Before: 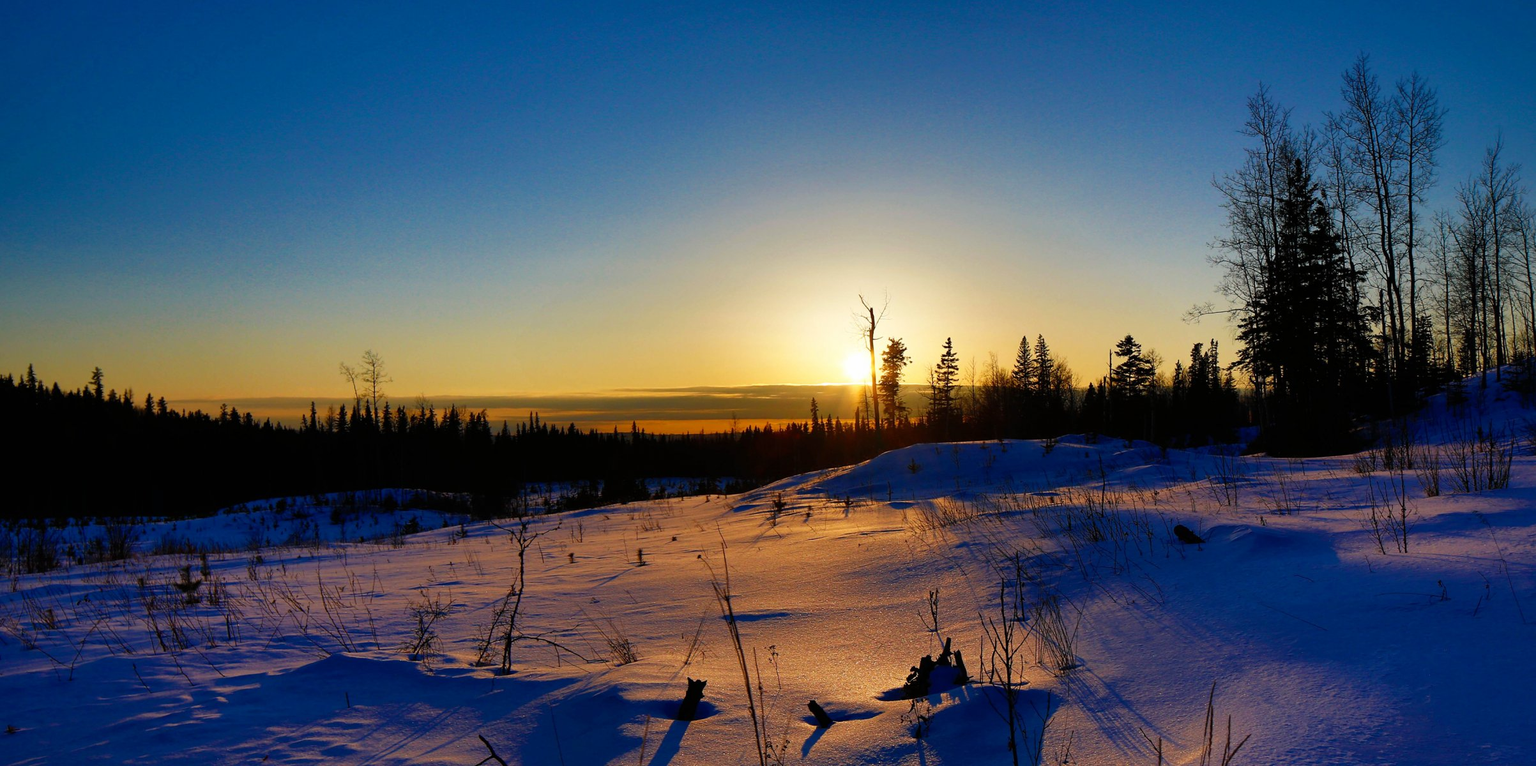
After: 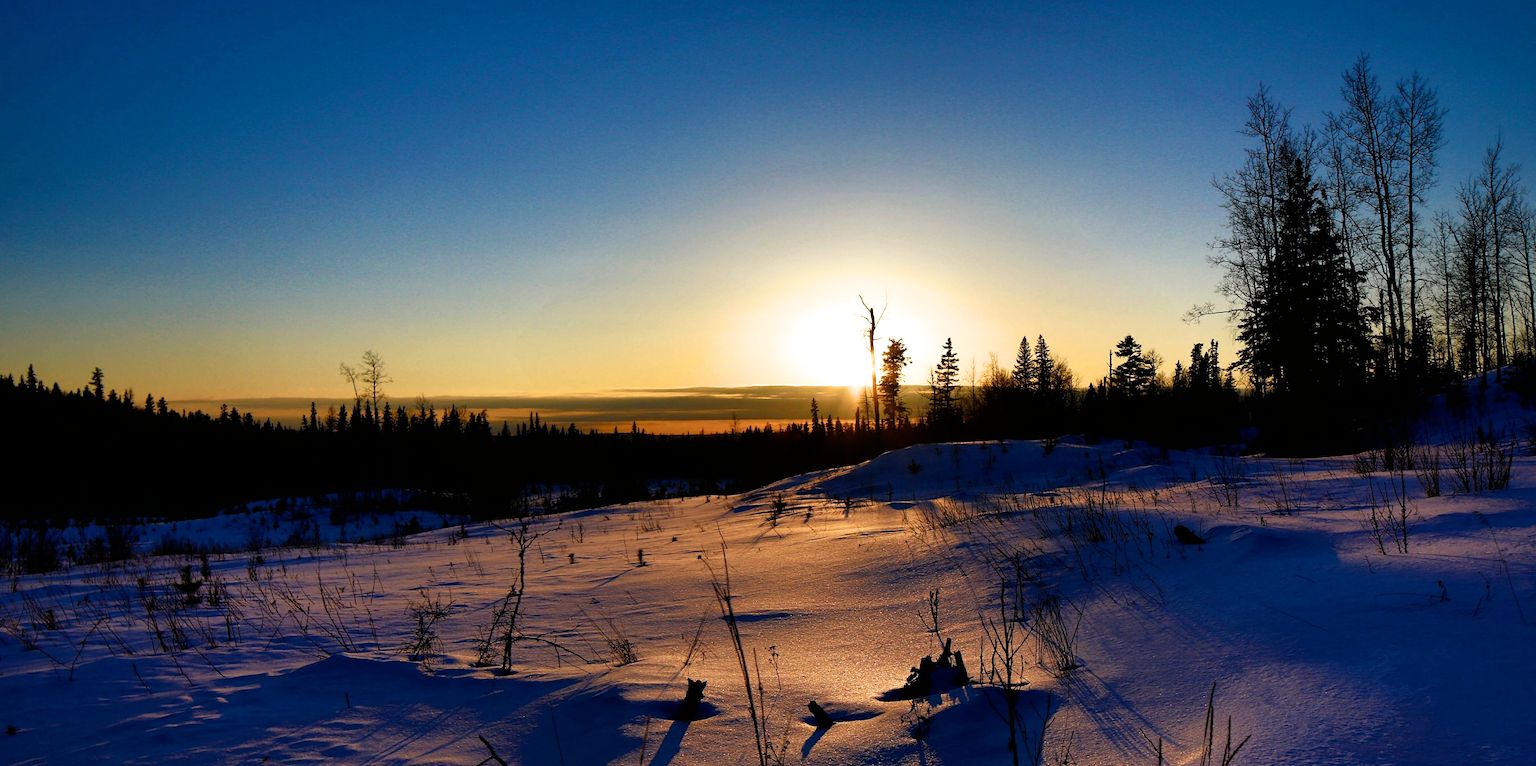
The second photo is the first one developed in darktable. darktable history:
filmic rgb: white relative exposure 2.2 EV, hardness 6.97
